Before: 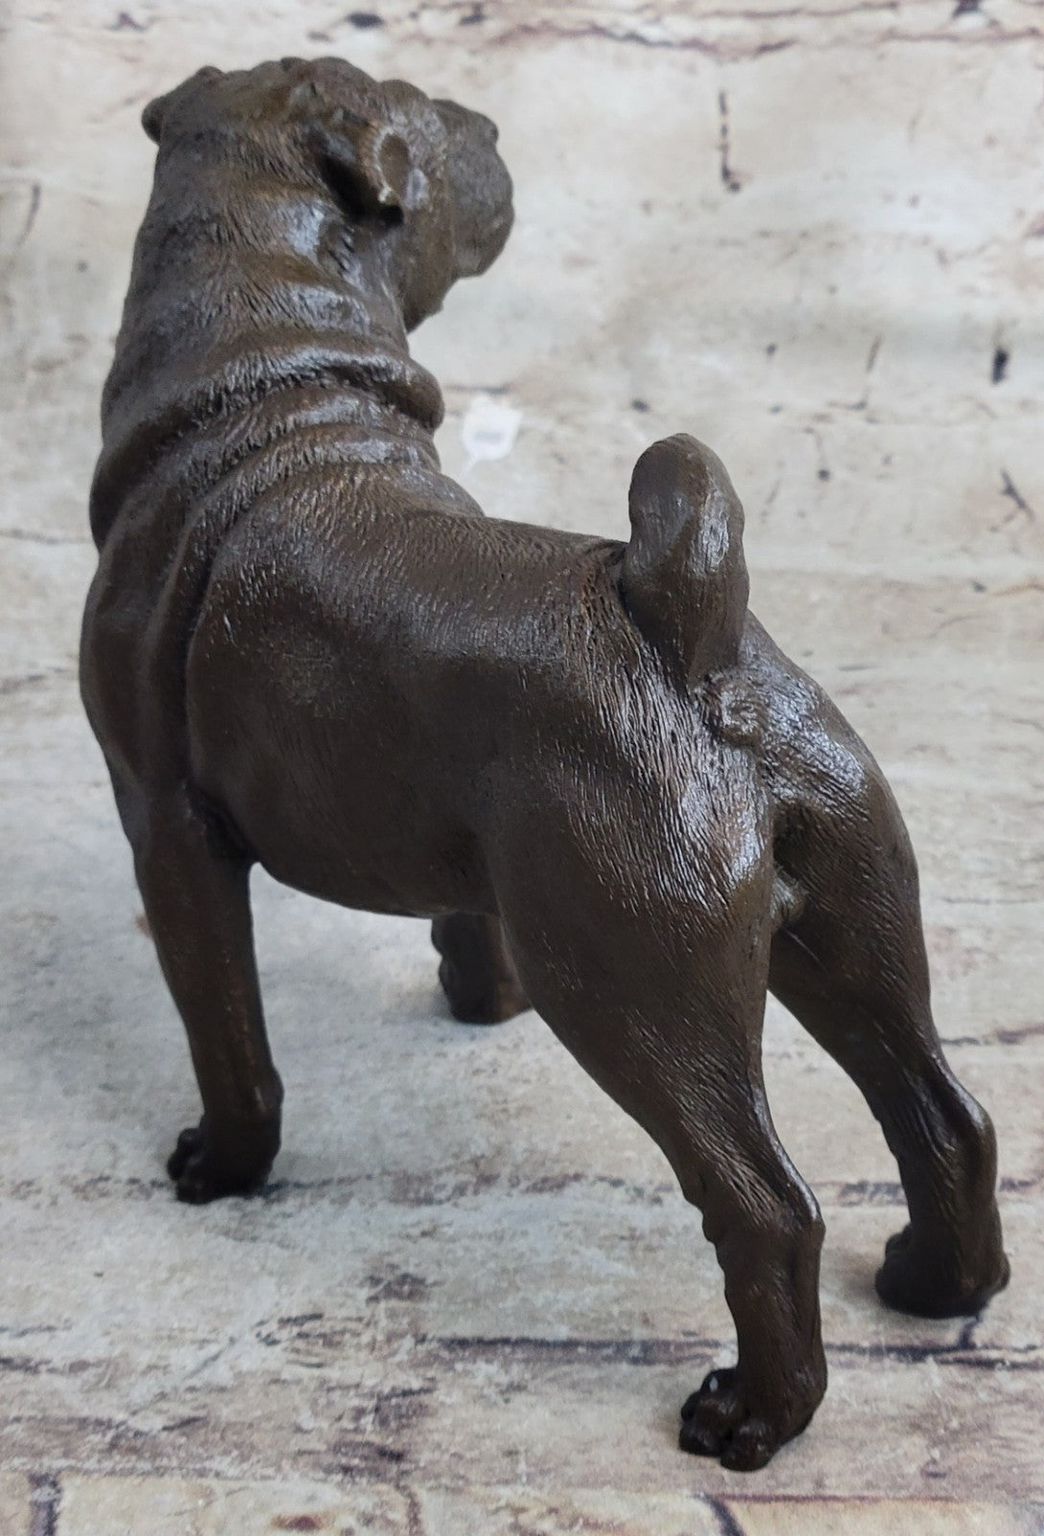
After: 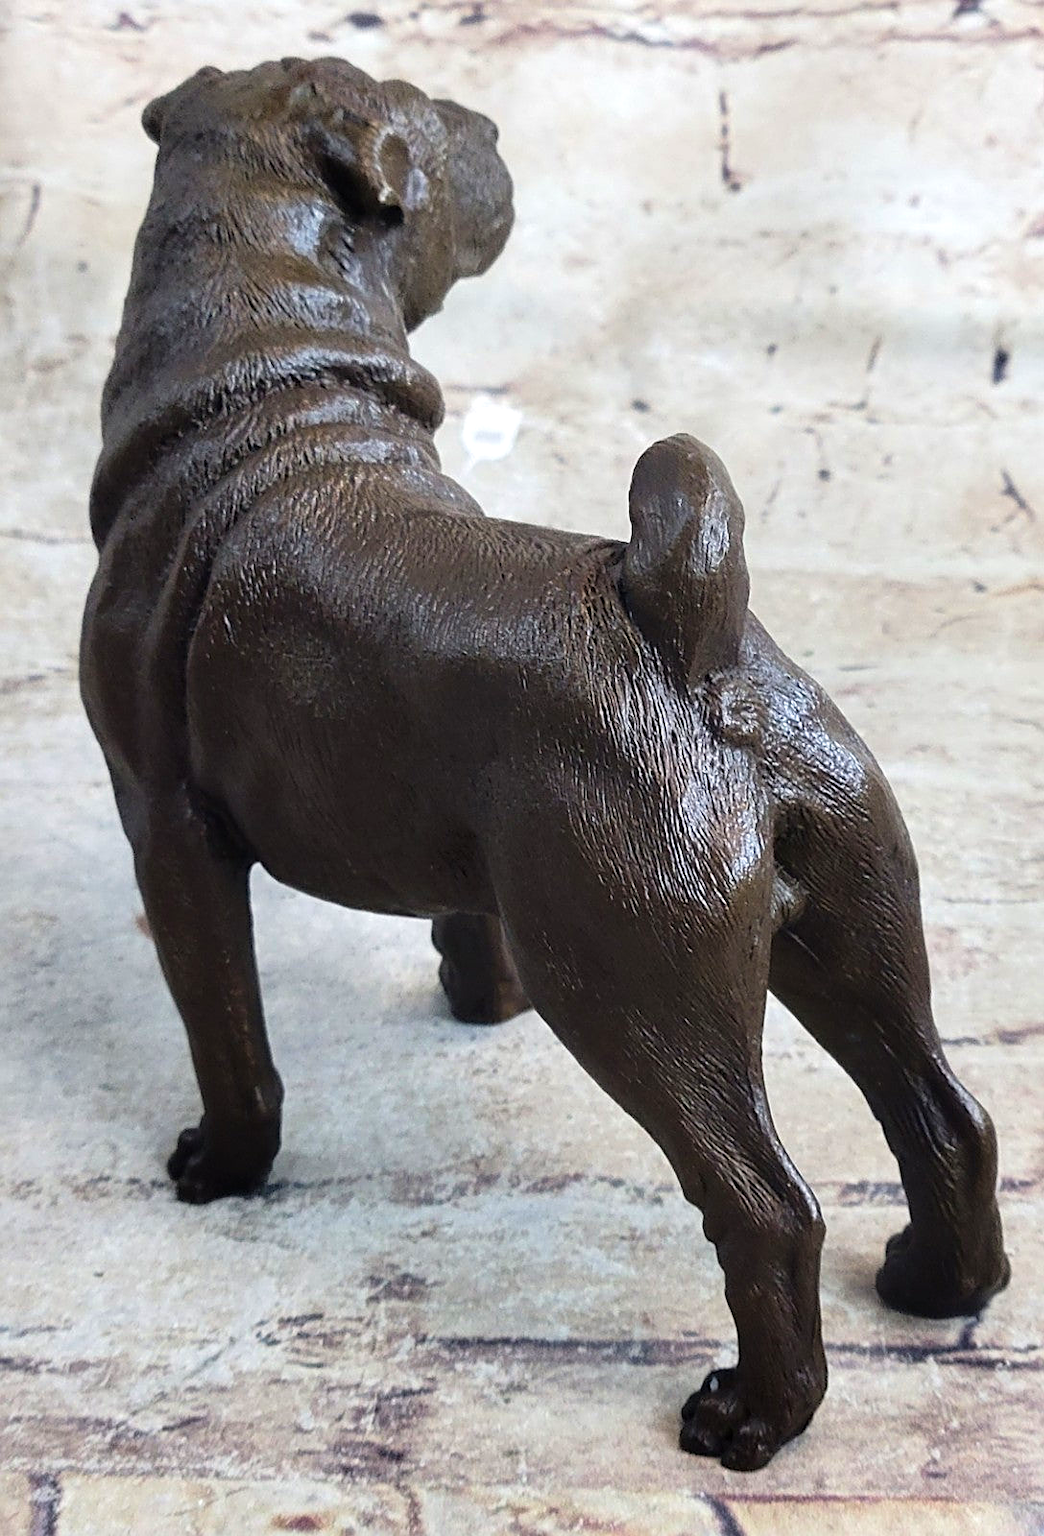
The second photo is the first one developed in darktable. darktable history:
tone equalizer: -8 EV -0.435 EV, -7 EV -0.394 EV, -6 EV -0.315 EV, -5 EV -0.231 EV, -3 EV 0.197 EV, -2 EV 0.347 EV, -1 EV 0.415 EV, +0 EV 0.407 EV
sharpen: on, module defaults
velvia: on, module defaults
